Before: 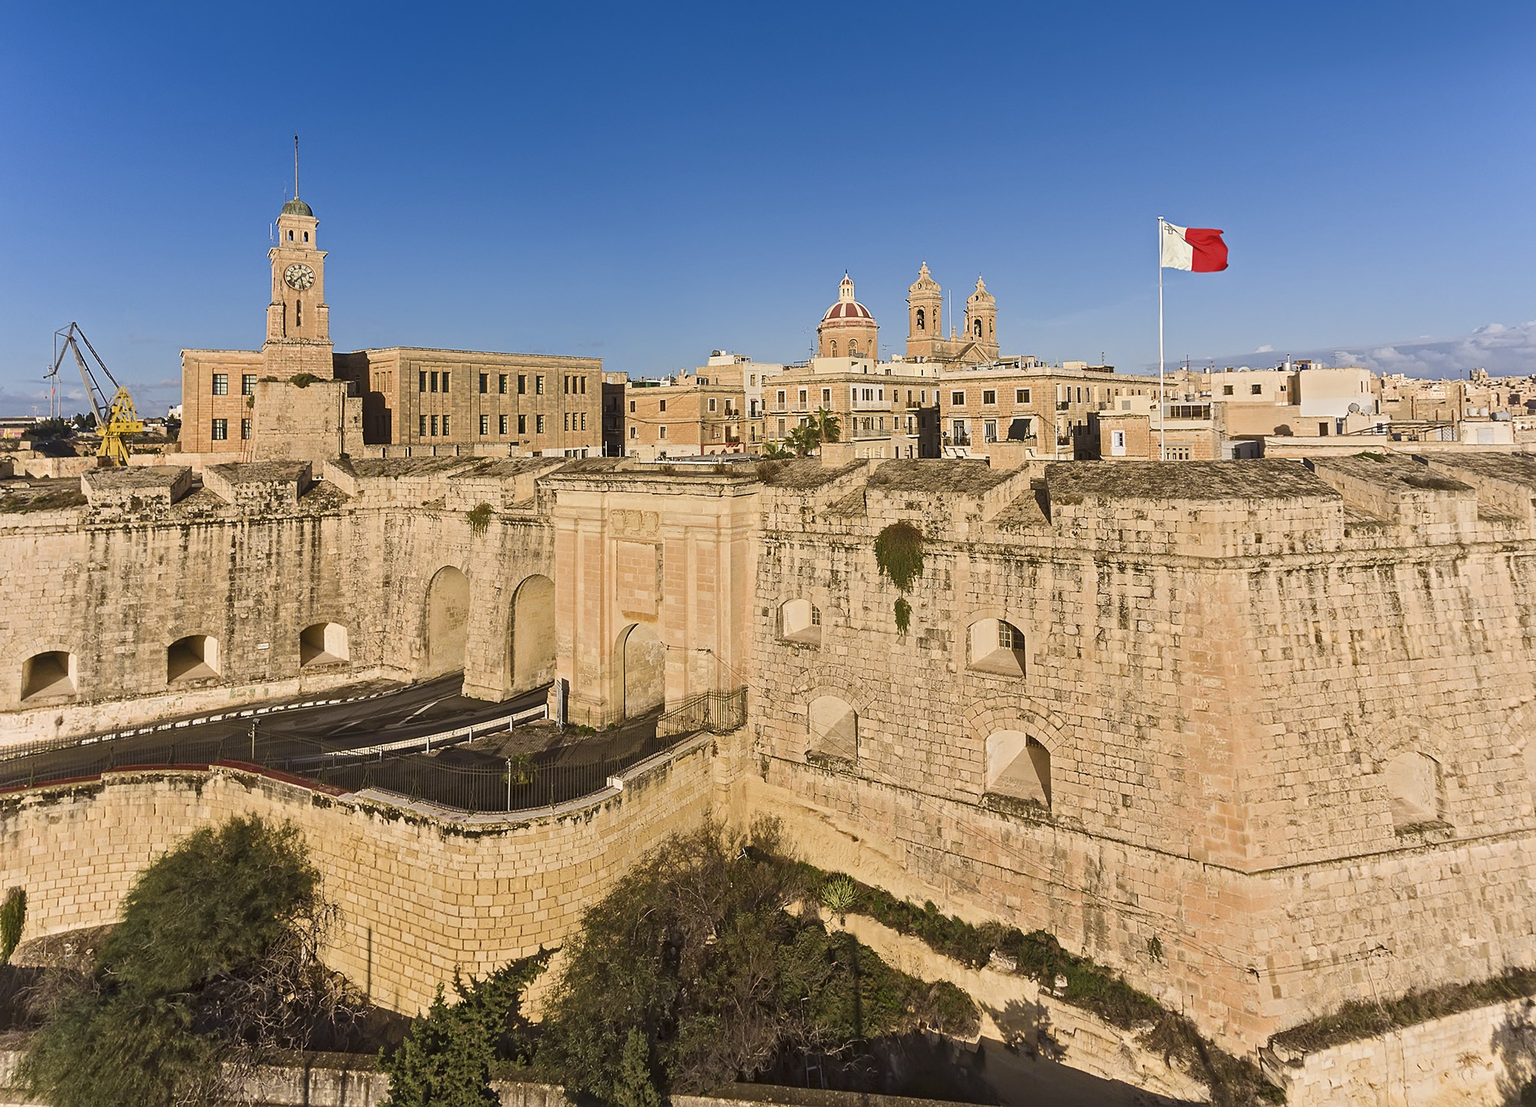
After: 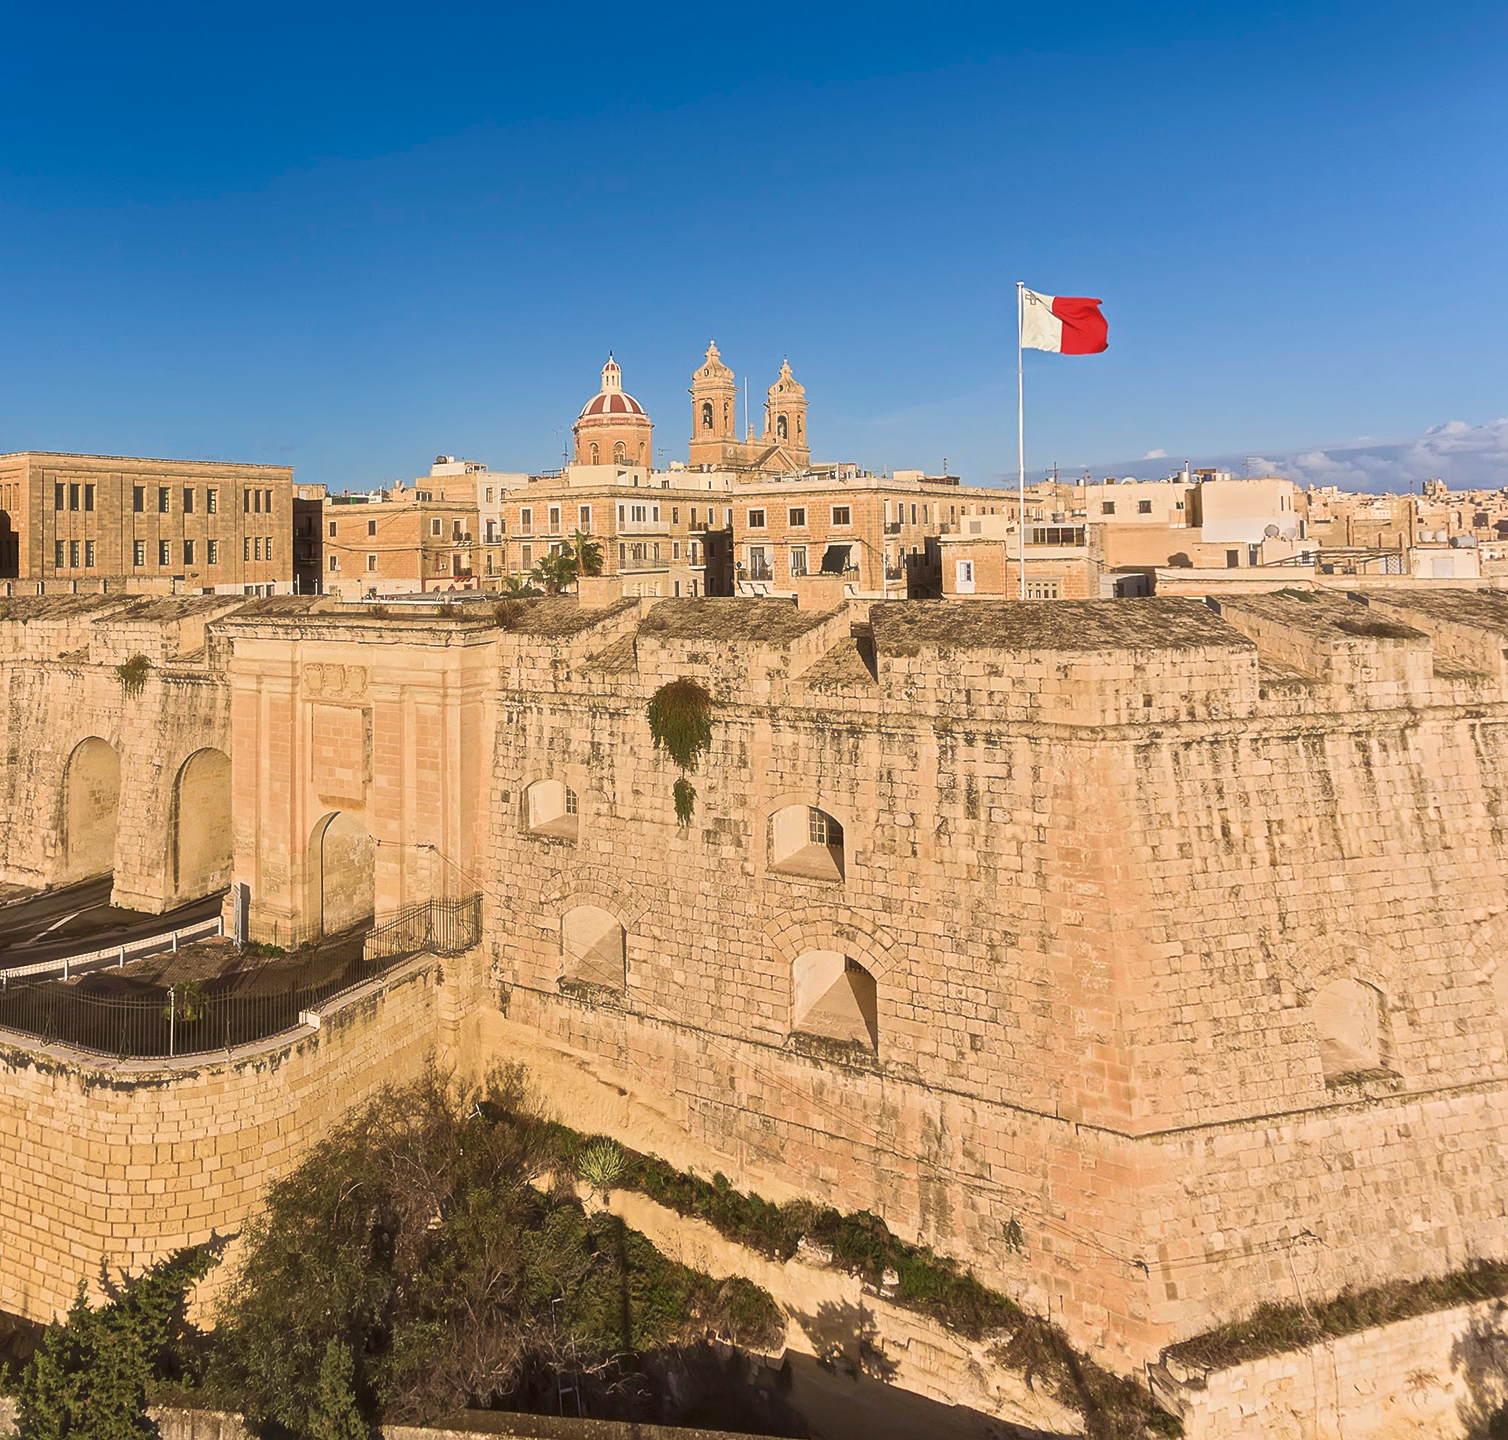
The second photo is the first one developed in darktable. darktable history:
velvia: on, module defaults
crop and rotate: left 24.6%
haze removal: strength -0.1, adaptive false
